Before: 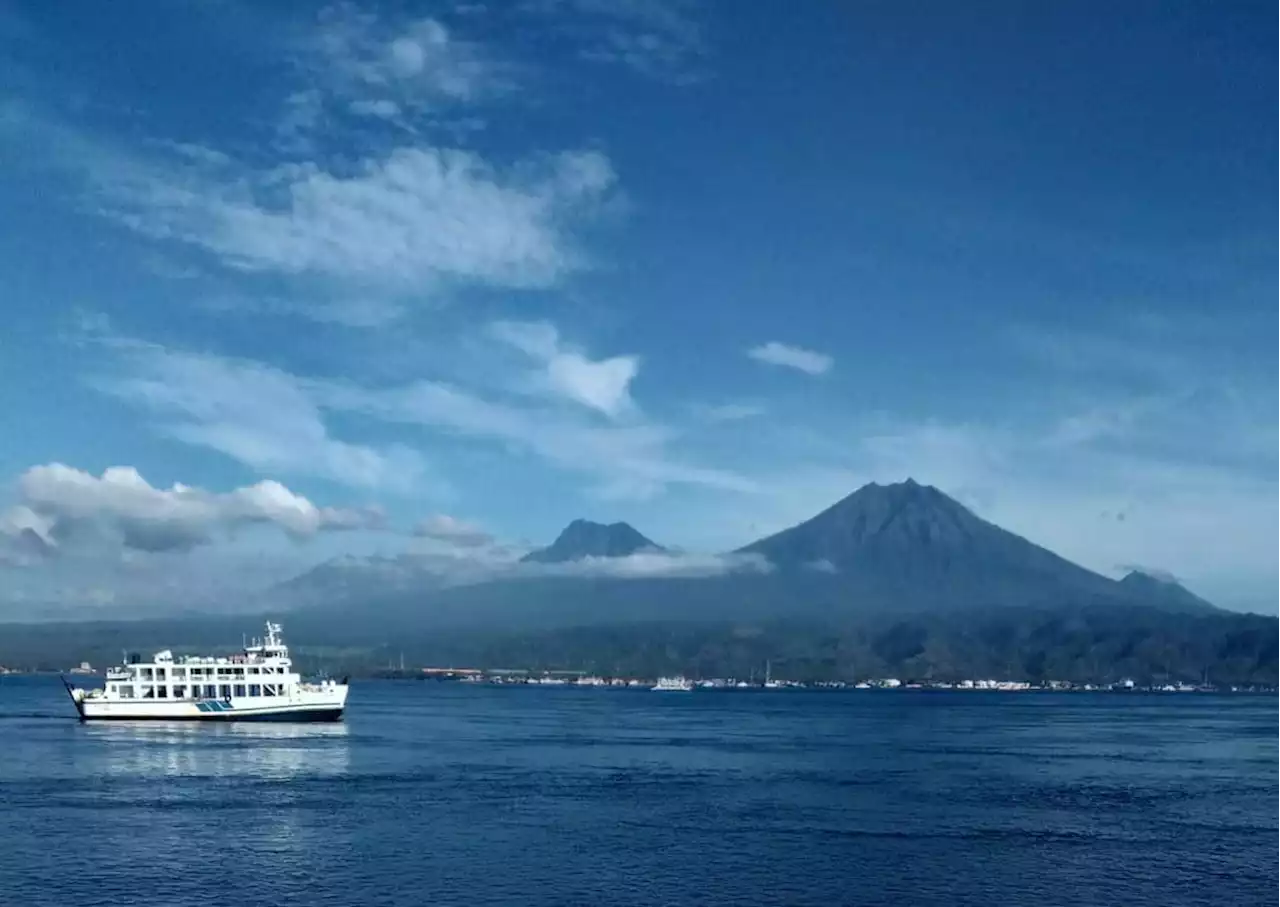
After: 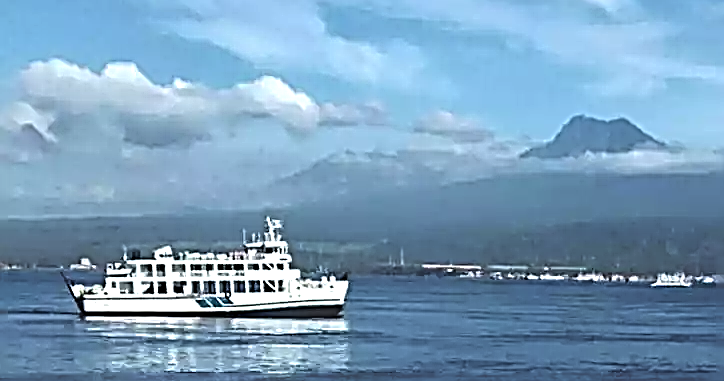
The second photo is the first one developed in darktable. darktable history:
exposure: black level correction -0.041, exposure 0.06 EV, compensate exposure bias true, compensate highlight preservation false
sharpen: radius 3.144, amount 1.733
crop: top 44.604%, right 43.419%, bottom 13.31%
tone equalizer: -8 EV -0.45 EV, -7 EV -0.395 EV, -6 EV -0.366 EV, -5 EV -0.207 EV, -3 EV 0.243 EV, -2 EV 0.319 EV, -1 EV 0.405 EV, +0 EV 0.402 EV, edges refinement/feathering 500, mask exposure compensation -1.57 EV, preserve details no
